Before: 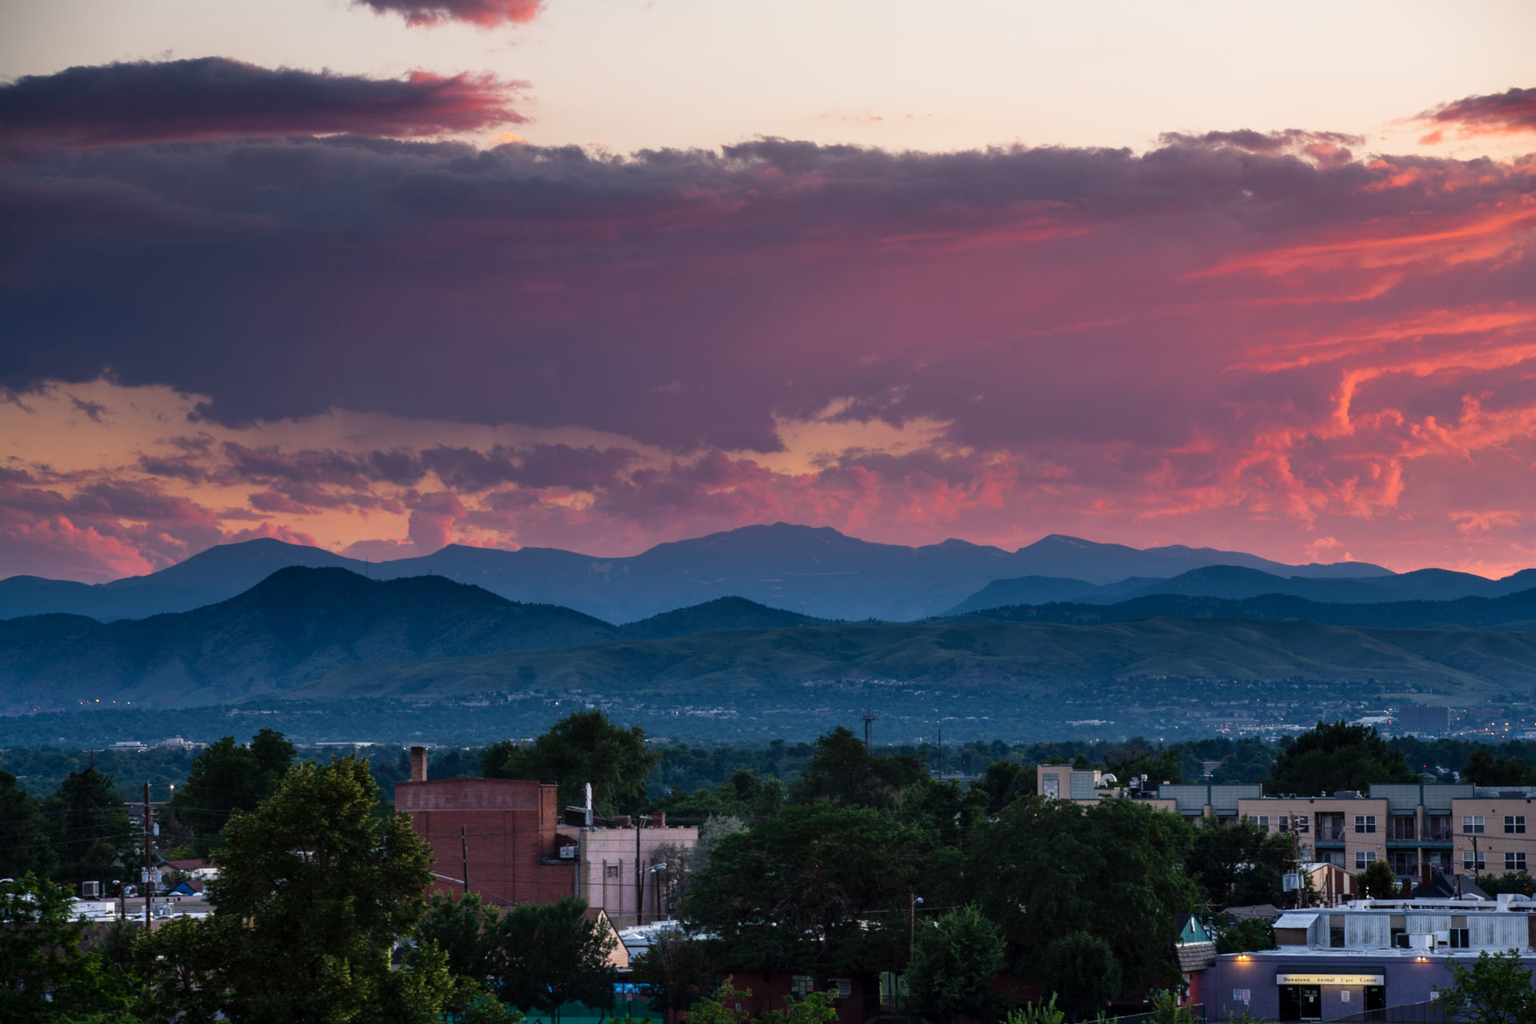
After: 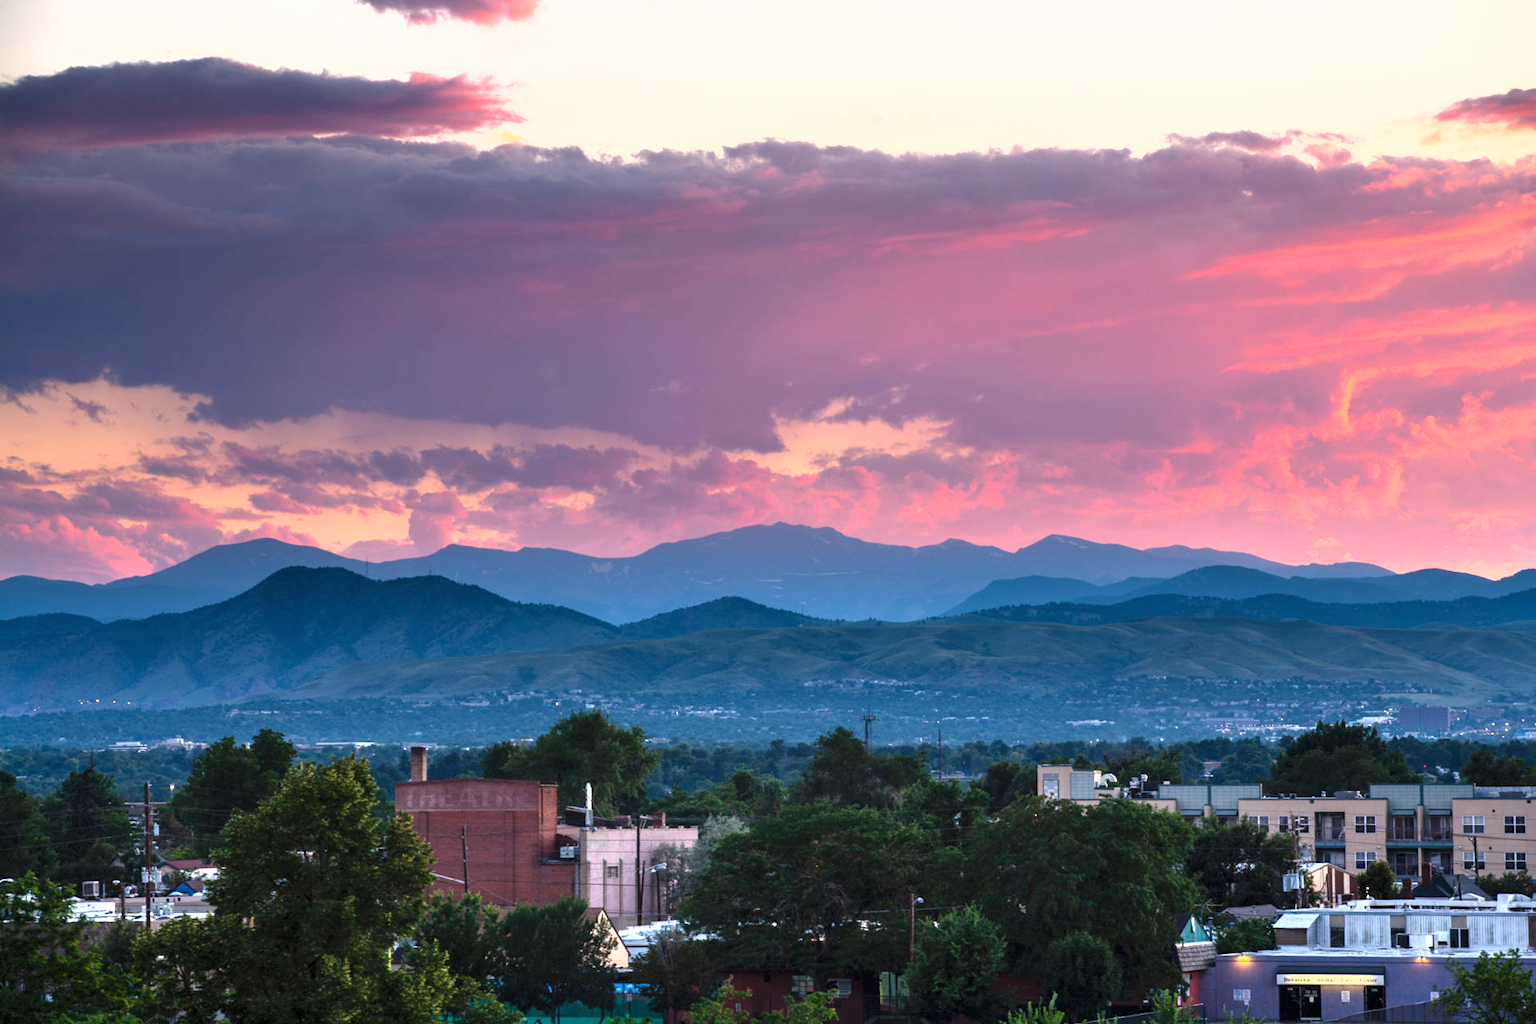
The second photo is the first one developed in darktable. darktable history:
exposure: black level correction 0, exposure 1.2 EV, compensate exposure bias true, compensate highlight preservation false
fill light: on, module defaults
